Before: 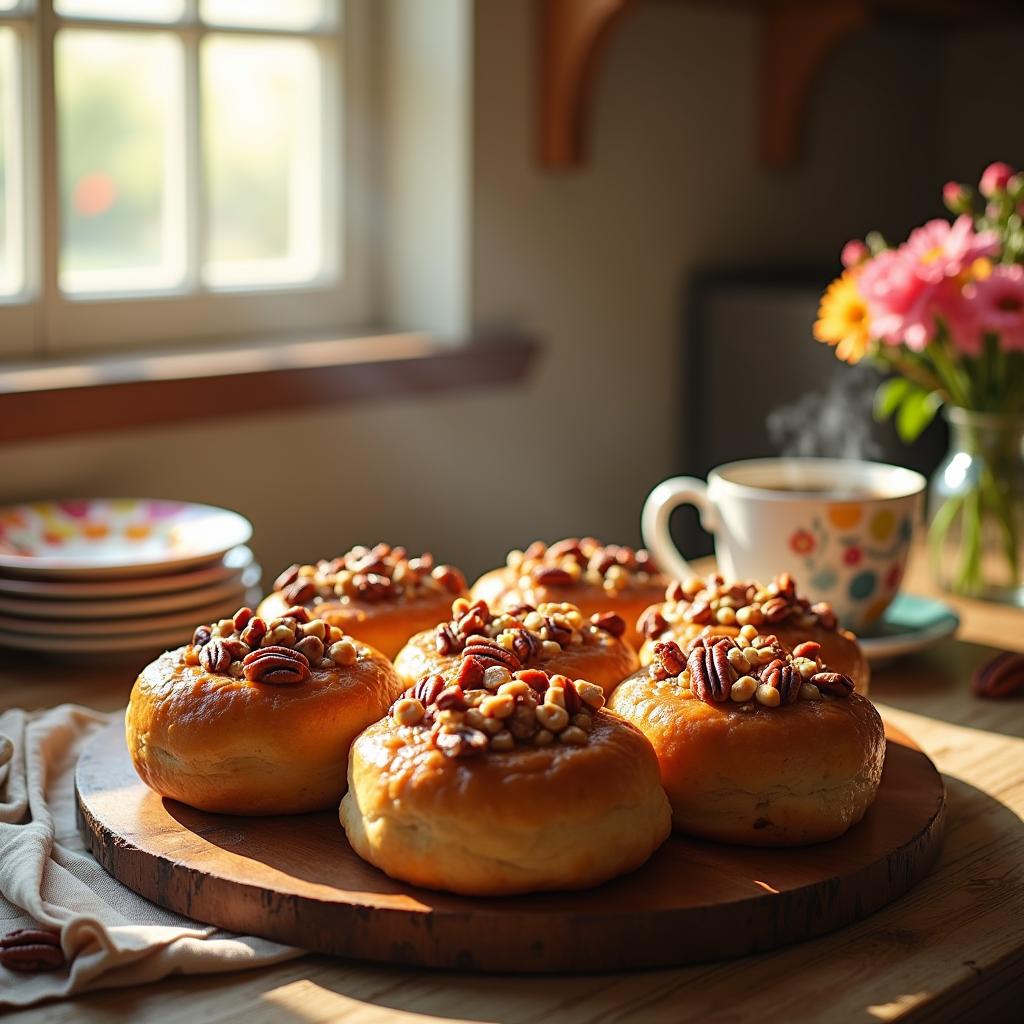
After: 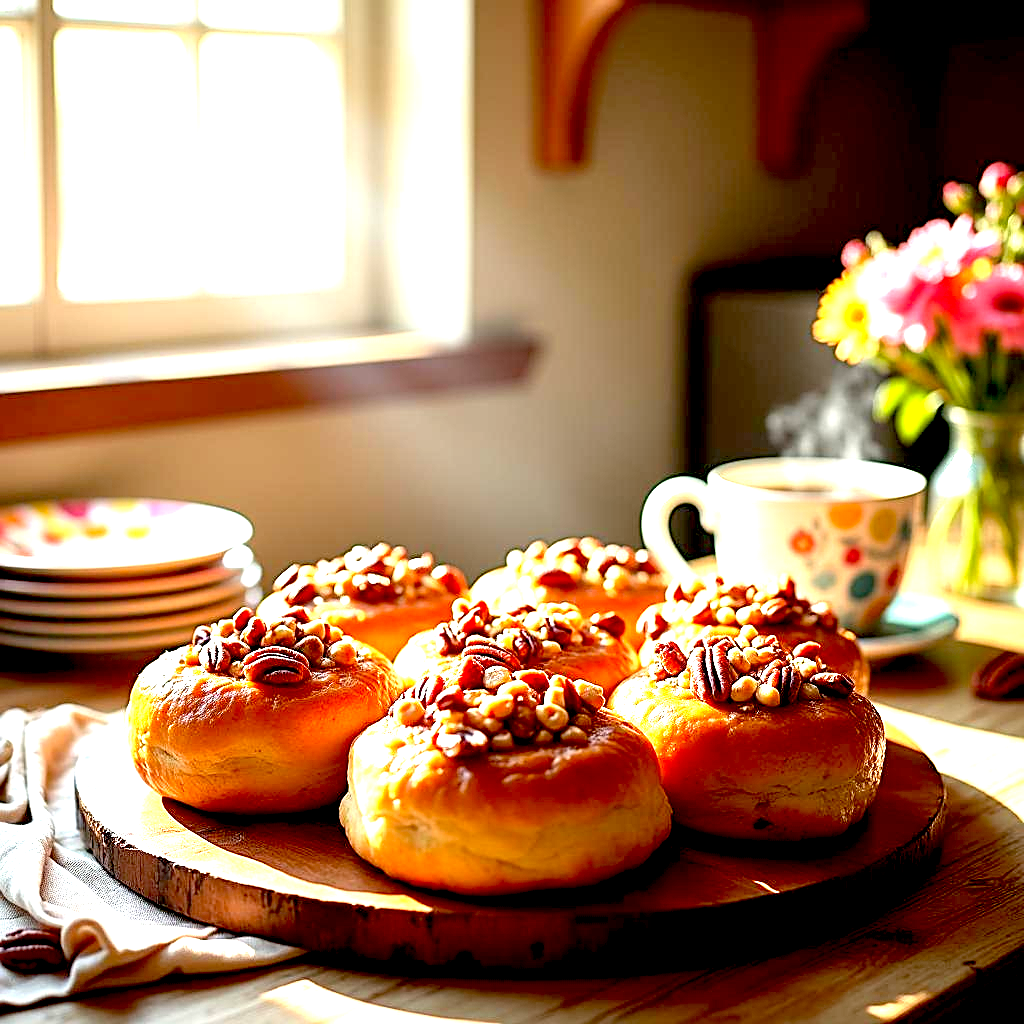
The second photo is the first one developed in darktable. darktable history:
sharpen: on, module defaults
exposure: black level correction 0.014, exposure 1.793 EV, compensate highlight preservation false
